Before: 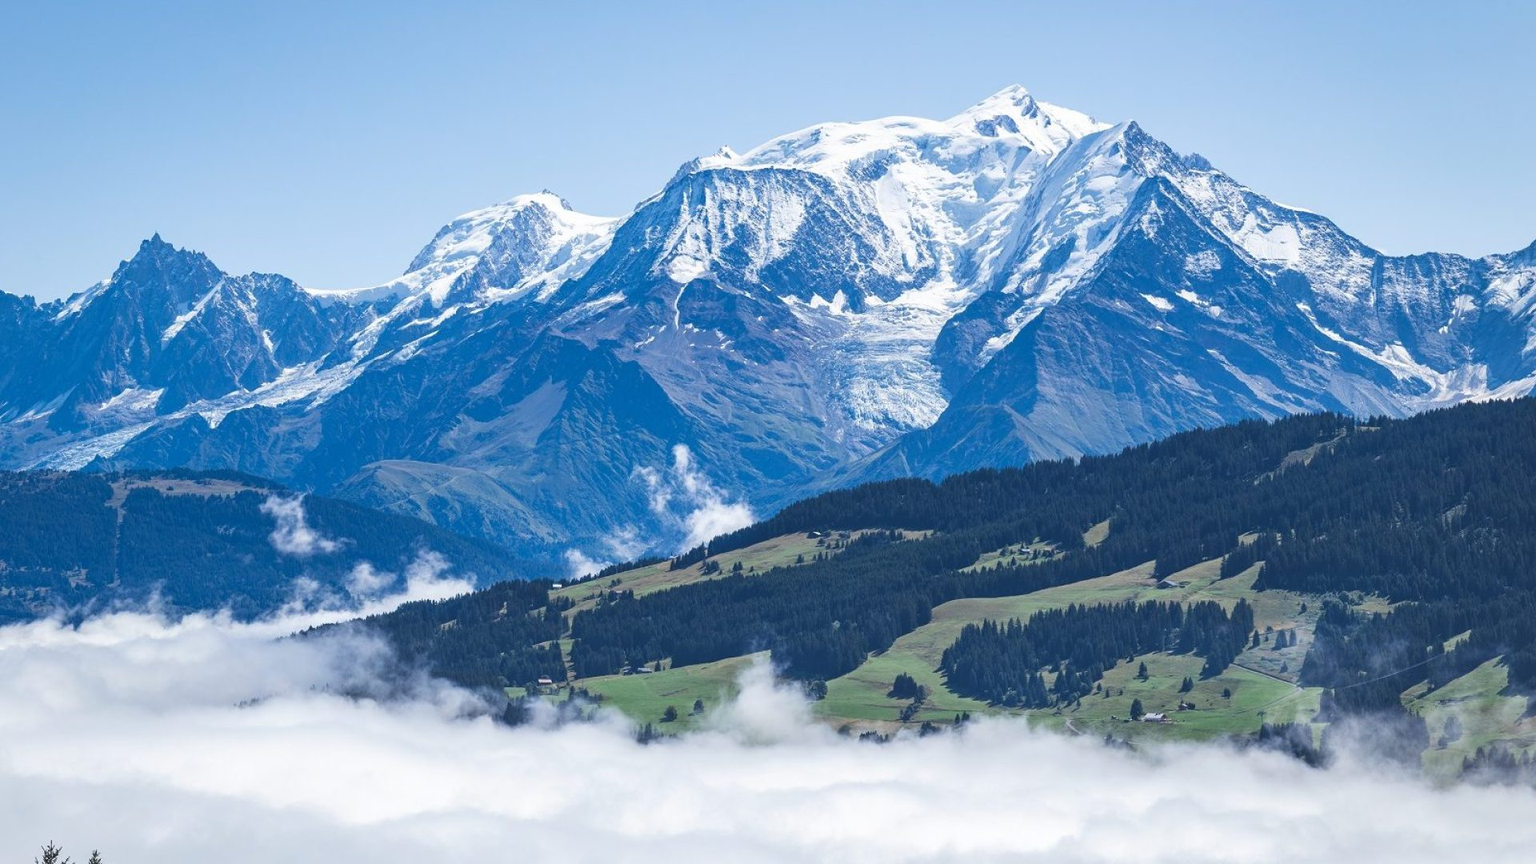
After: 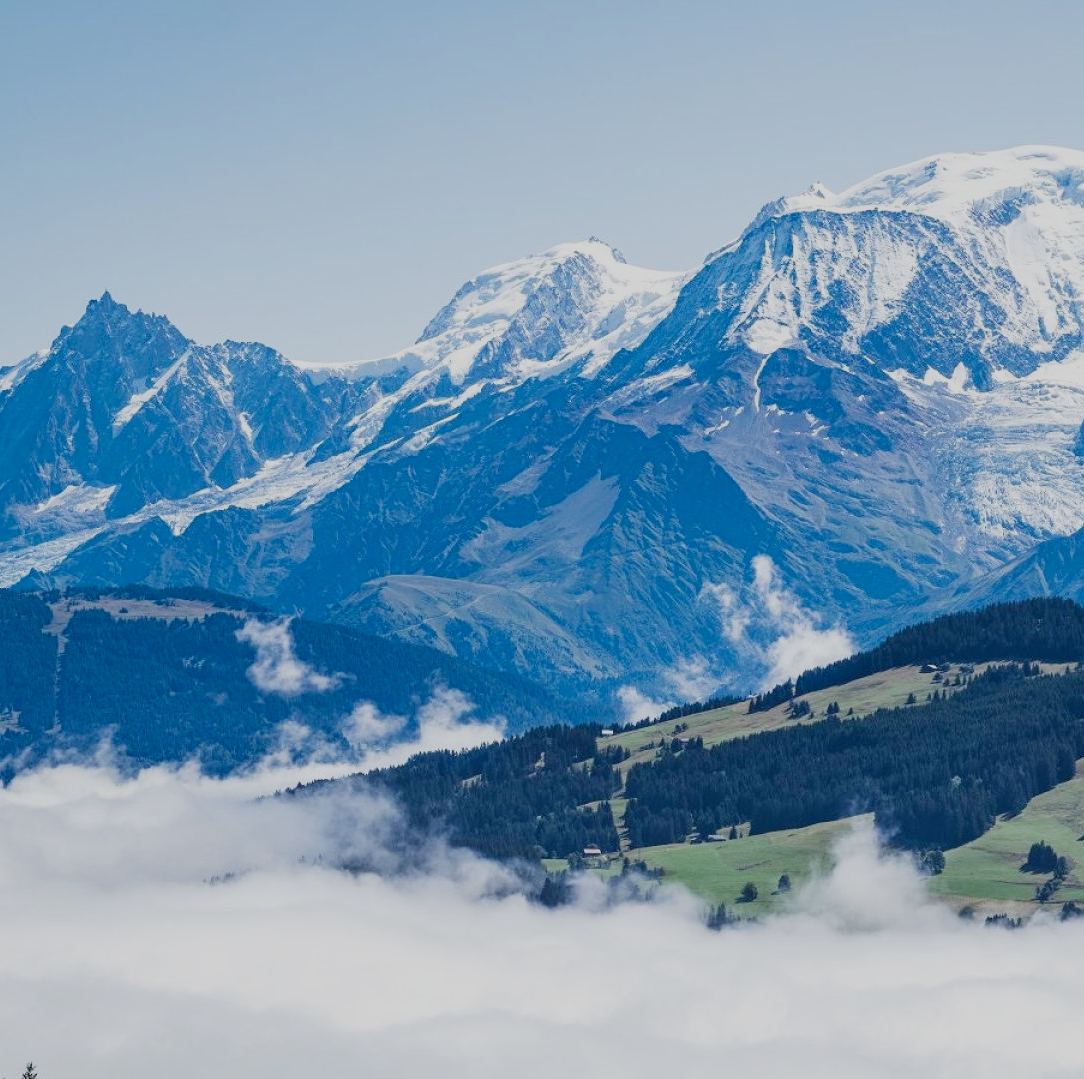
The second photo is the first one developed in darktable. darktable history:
crop: left 4.649%, right 38.887%
filmic rgb: black relative exposure -7.65 EV, white relative exposure 4.56 EV, hardness 3.61, add noise in highlights 0.001, preserve chrominance no, color science v3 (2019), use custom middle-gray values true, contrast in highlights soft
